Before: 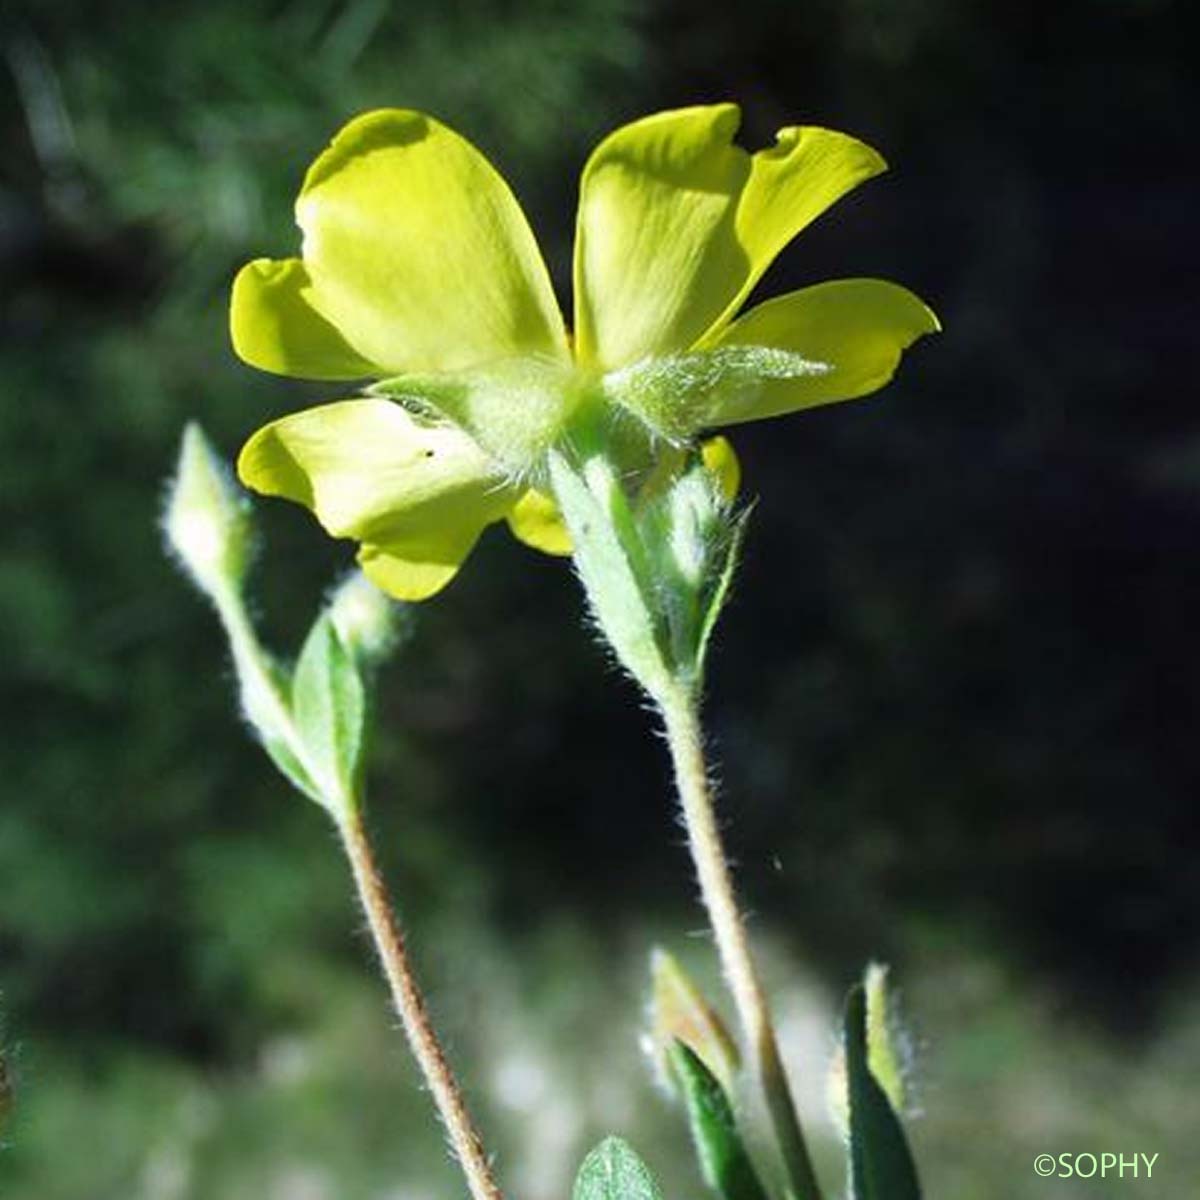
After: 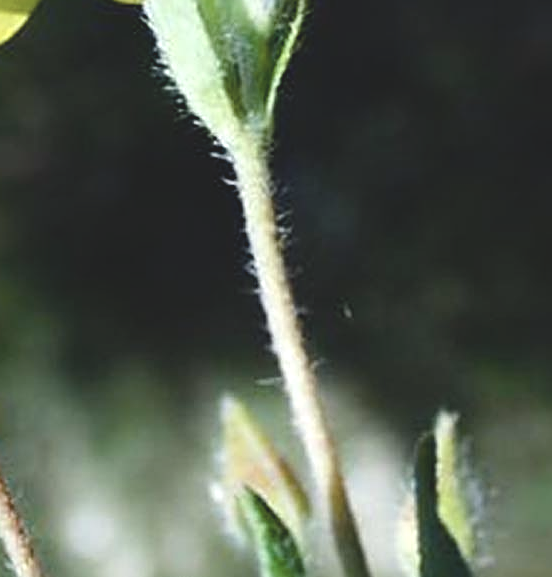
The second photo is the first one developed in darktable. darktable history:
exposure: compensate highlight preservation false
crop: left 35.898%, top 46.05%, right 18.062%, bottom 5.817%
local contrast: mode bilateral grid, contrast 9, coarseness 24, detail 115%, midtone range 0.2
color balance rgb: shadows lift › luminance 0.952%, shadows lift › chroma 0.165%, shadows lift › hue 18.84°, perceptual saturation grading › global saturation 34.612%, perceptual saturation grading › highlights -24.973%, perceptual saturation grading › shadows 24.976%, global vibrance 20%
tone equalizer: -8 EV -0.754 EV, -7 EV -0.701 EV, -6 EV -0.615 EV, -5 EV -0.423 EV, -3 EV 0.398 EV, -2 EV 0.6 EV, -1 EV 0.697 EV, +0 EV 0.72 EV, smoothing diameter 2.11%, edges refinement/feathering 23.05, mask exposure compensation -1.57 EV, filter diffusion 5
sharpen: on, module defaults
contrast brightness saturation: contrast -0.242, saturation -0.434
